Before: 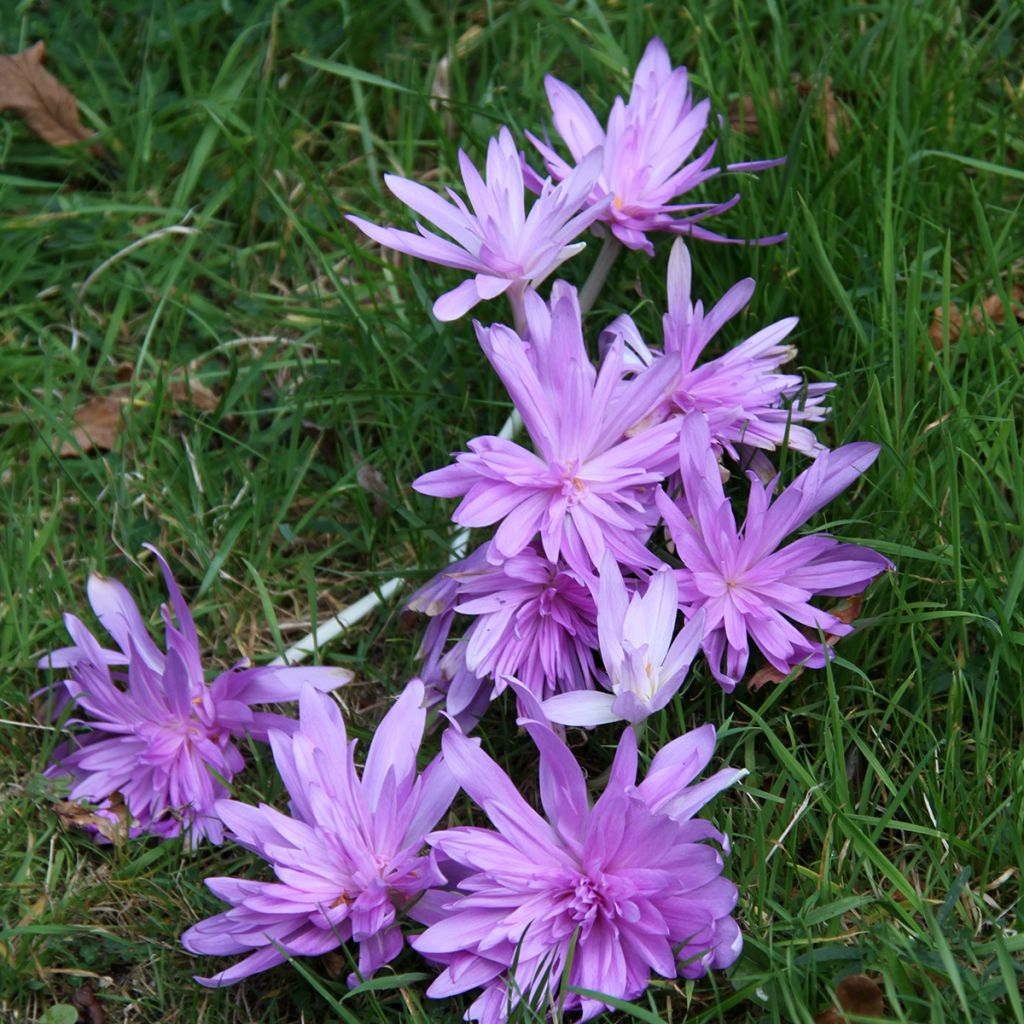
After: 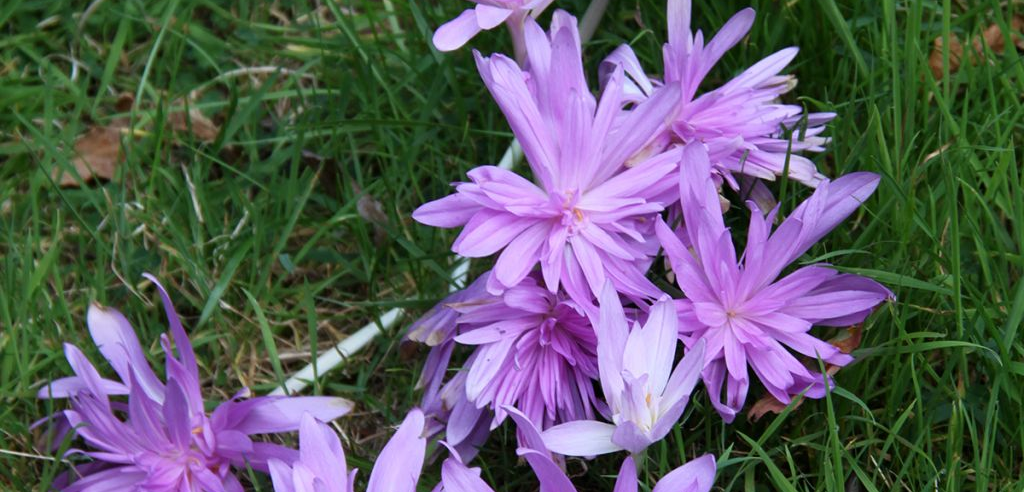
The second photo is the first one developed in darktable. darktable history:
crop and rotate: top 26.457%, bottom 25.47%
